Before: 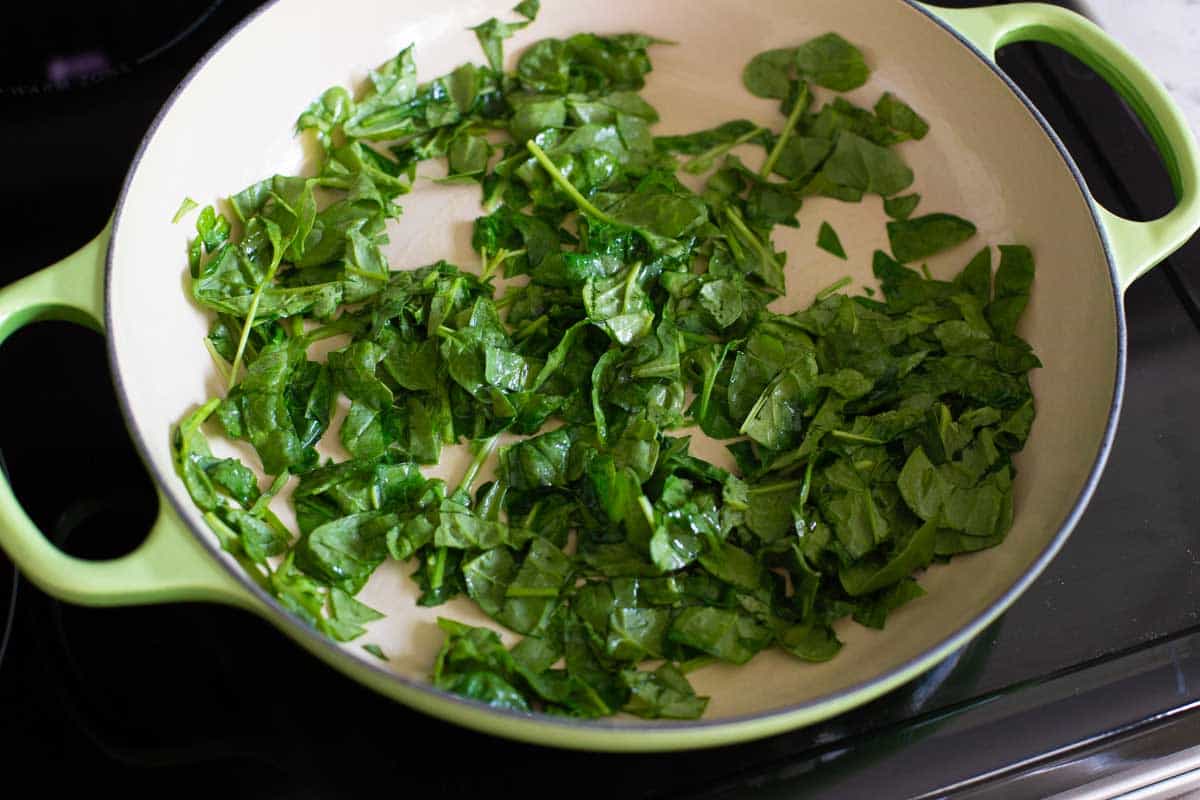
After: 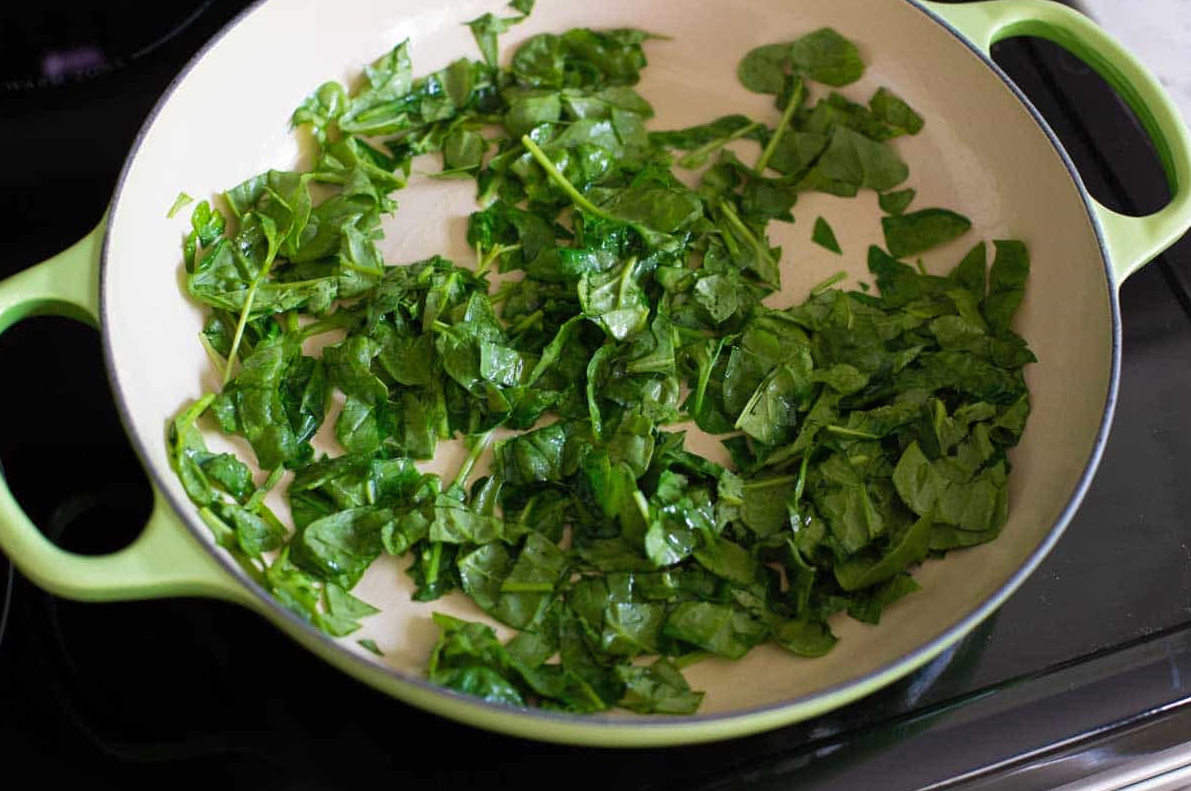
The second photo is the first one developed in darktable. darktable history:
shadows and highlights: shadows 25.14, highlights -26.43
crop: left 0.493%, top 0.655%, right 0.25%, bottom 0.463%
